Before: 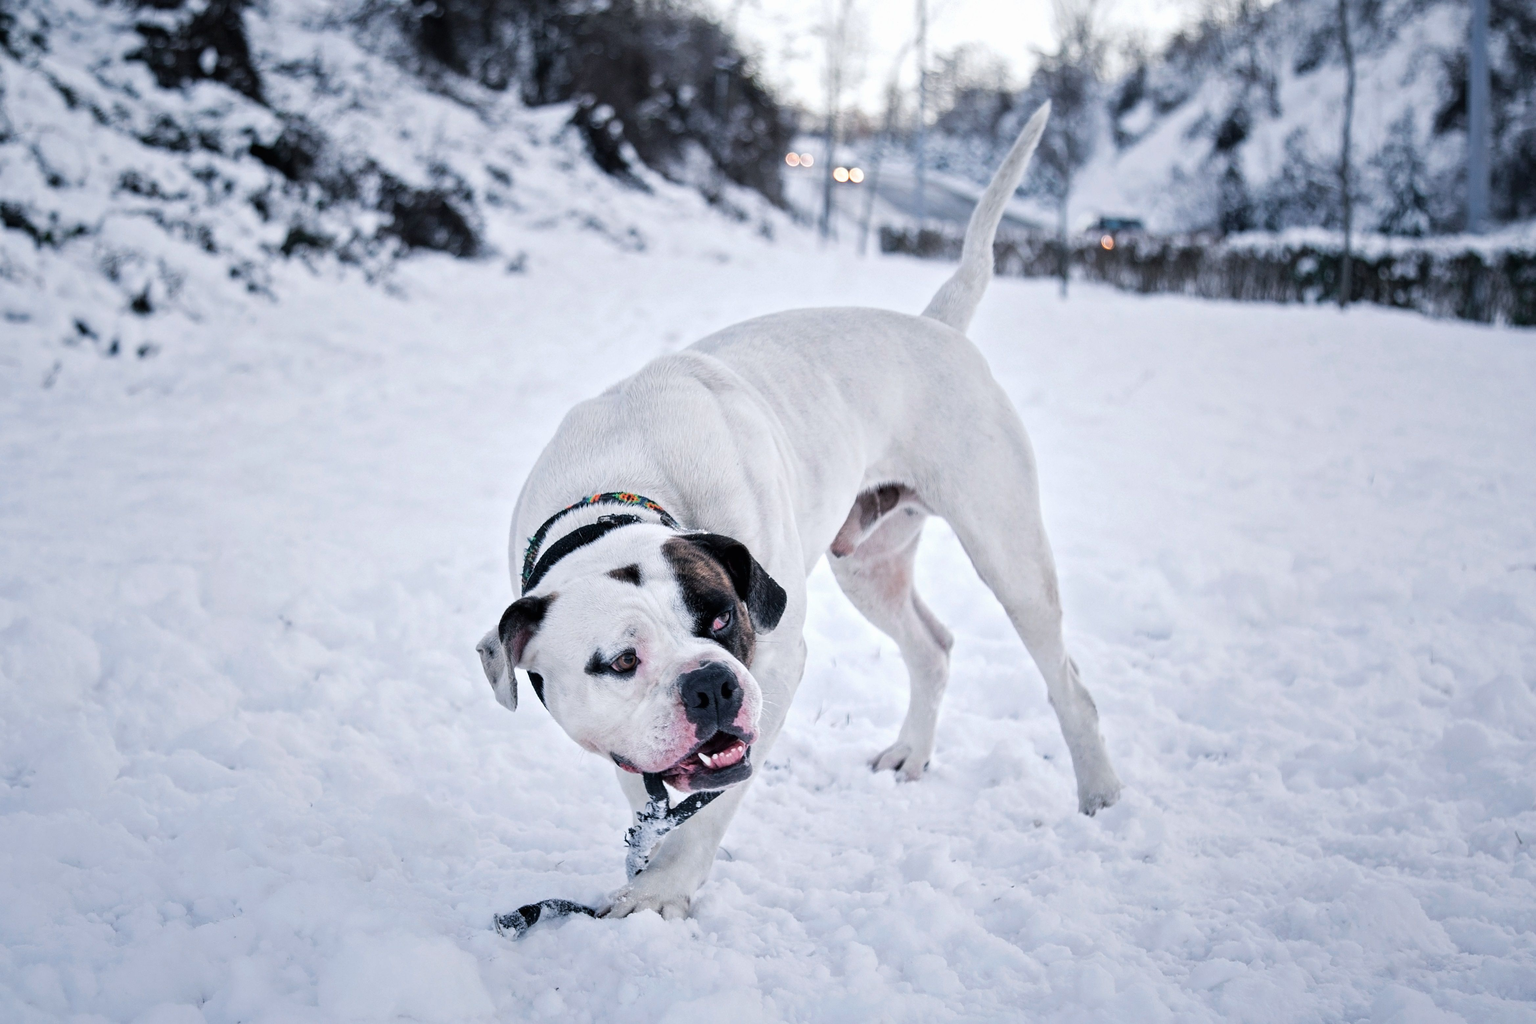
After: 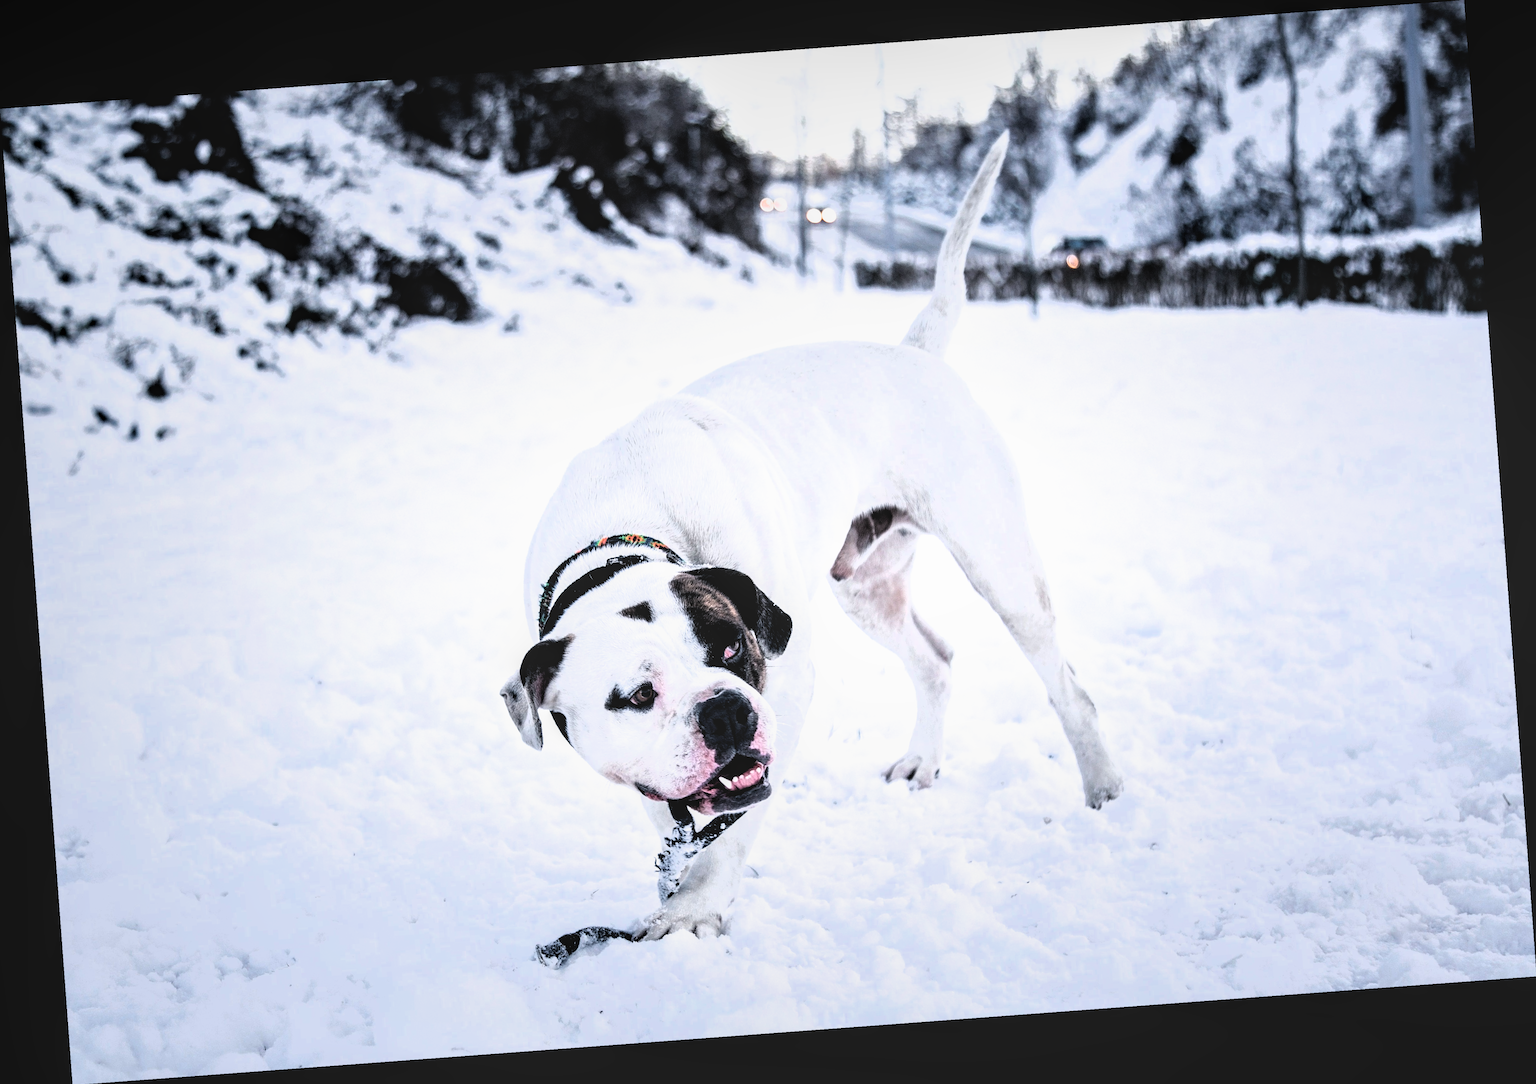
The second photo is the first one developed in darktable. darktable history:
levels: levels [0, 0.492, 0.984]
local contrast: detail 110%
rotate and perspective: rotation -4.25°, automatic cropping off
filmic rgb: black relative exposure -8.2 EV, white relative exposure 2.2 EV, threshold 3 EV, hardness 7.11, latitude 85.74%, contrast 1.696, highlights saturation mix -4%, shadows ↔ highlights balance -2.69%, color science v5 (2021), contrast in shadows safe, contrast in highlights safe, enable highlight reconstruction true
